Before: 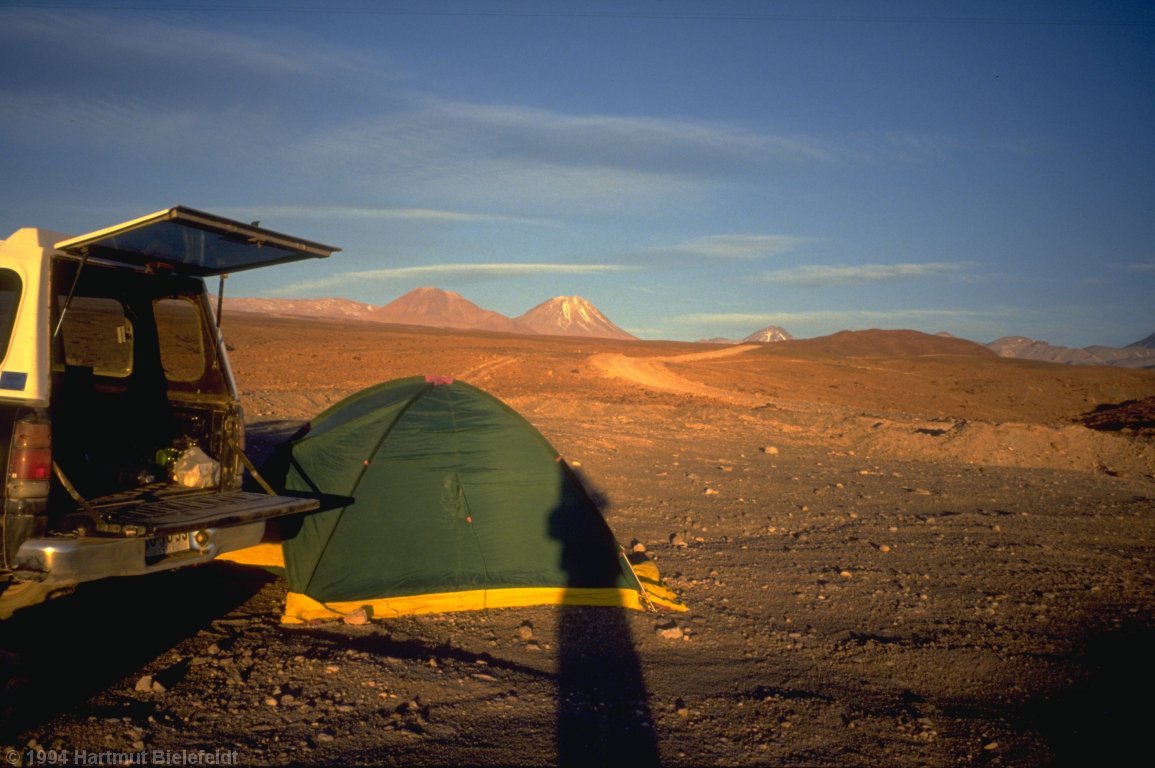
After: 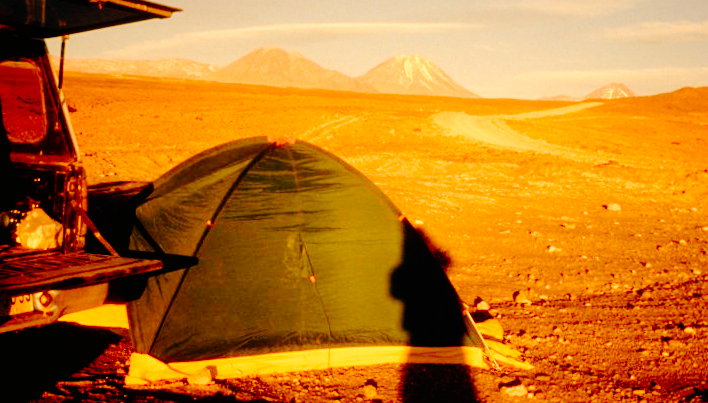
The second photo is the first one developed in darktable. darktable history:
crop: left 13.312%, top 31.28%, right 24.627%, bottom 15.582%
base curve: curves: ch0 [(0, 0) (0.036, 0.01) (0.123, 0.254) (0.258, 0.504) (0.507, 0.748) (1, 1)], preserve colors none
white balance: red 1.467, blue 0.684
rotate and perspective: rotation -0.45°, automatic cropping original format, crop left 0.008, crop right 0.992, crop top 0.012, crop bottom 0.988
